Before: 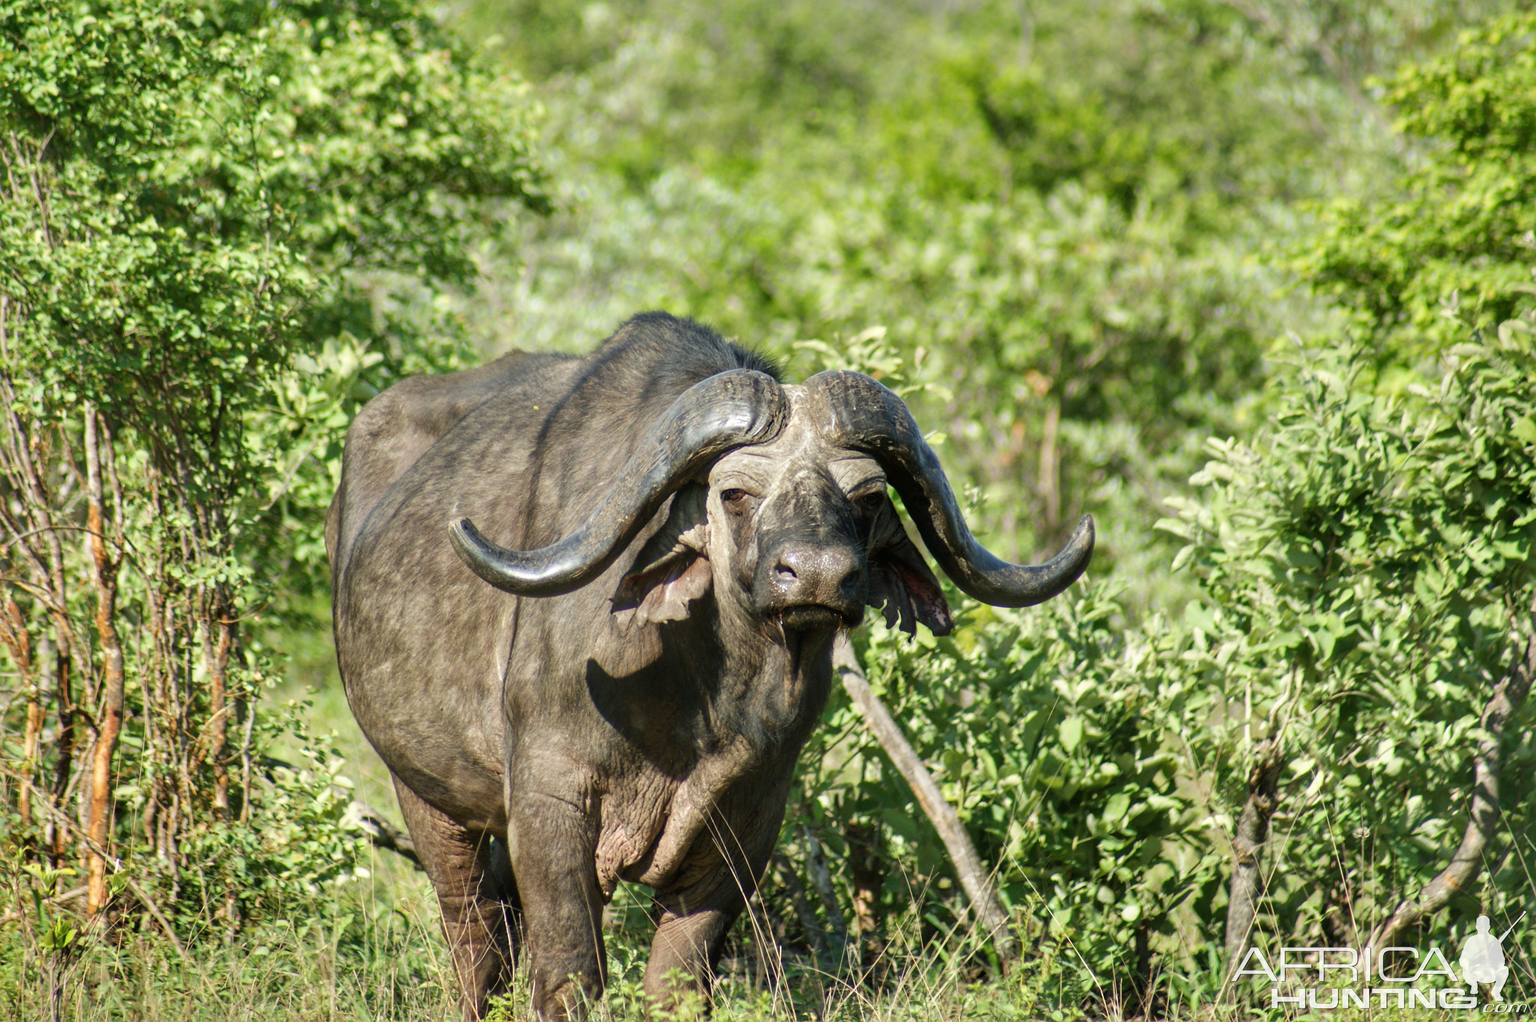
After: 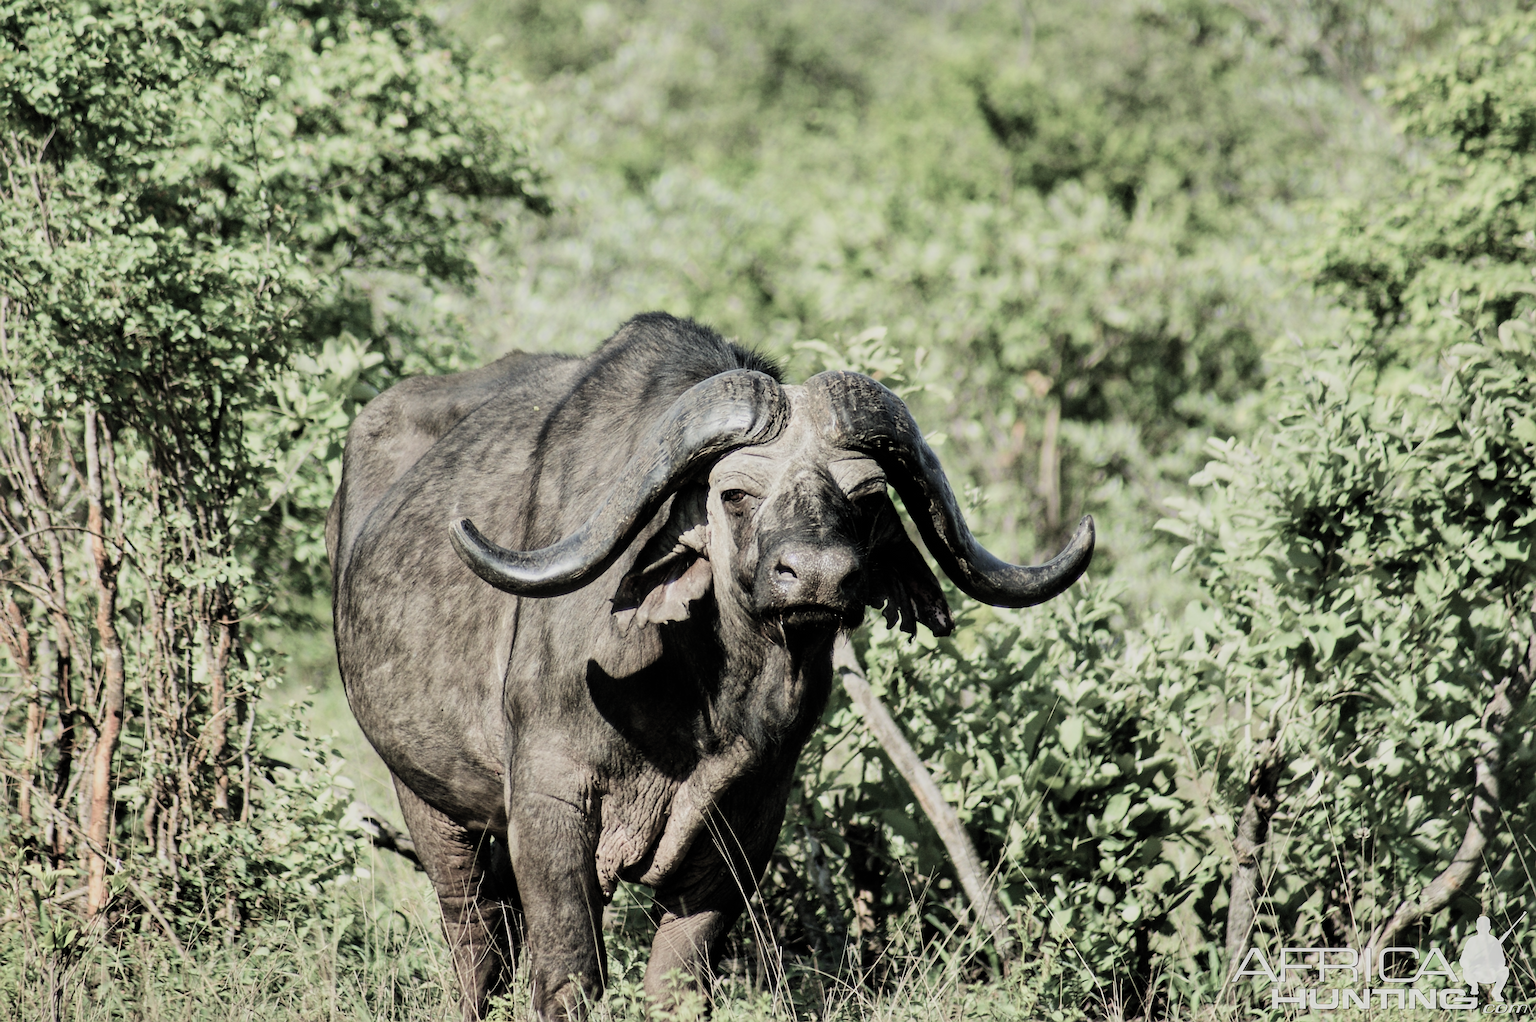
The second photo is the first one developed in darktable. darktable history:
sharpen: on, module defaults
filmic rgb: black relative exposure -5.09 EV, white relative exposure 4 EV, hardness 2.9, contrast 1.4, highlights saturation mix -21.35%, color science v5 (2021), contrast in shadows safe, contrast in highlights safe
